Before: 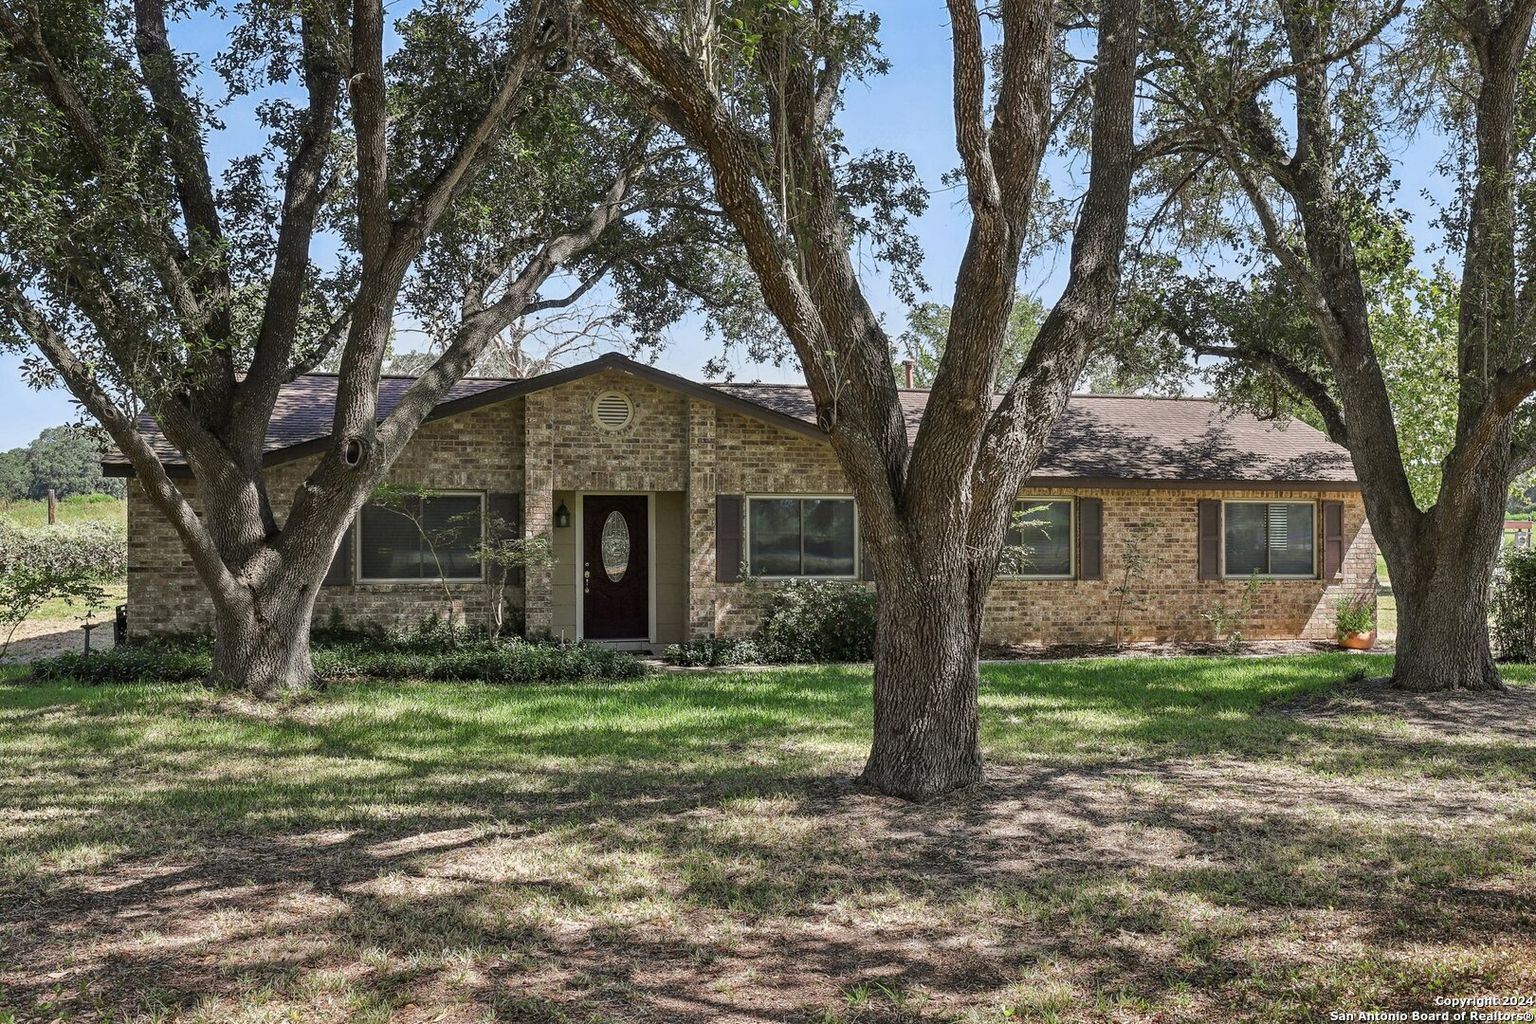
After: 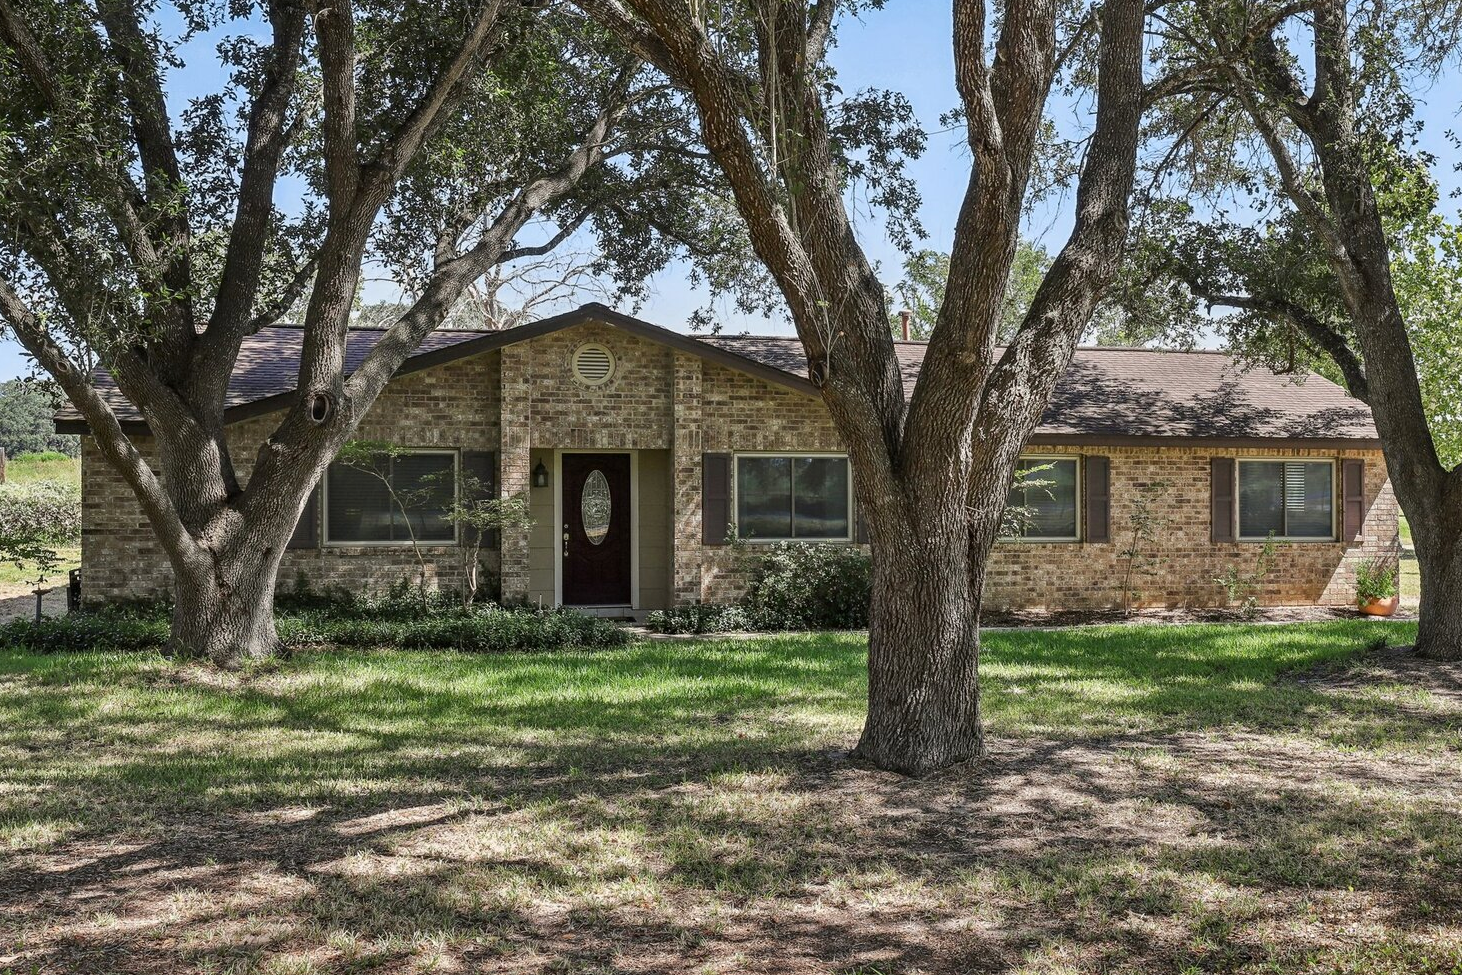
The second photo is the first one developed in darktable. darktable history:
contrast brightness saturation: contrast 0.08, saturation 0.02
crop: left 3.305%, top 6.436%, right 6.389%, bottom 3.258%
